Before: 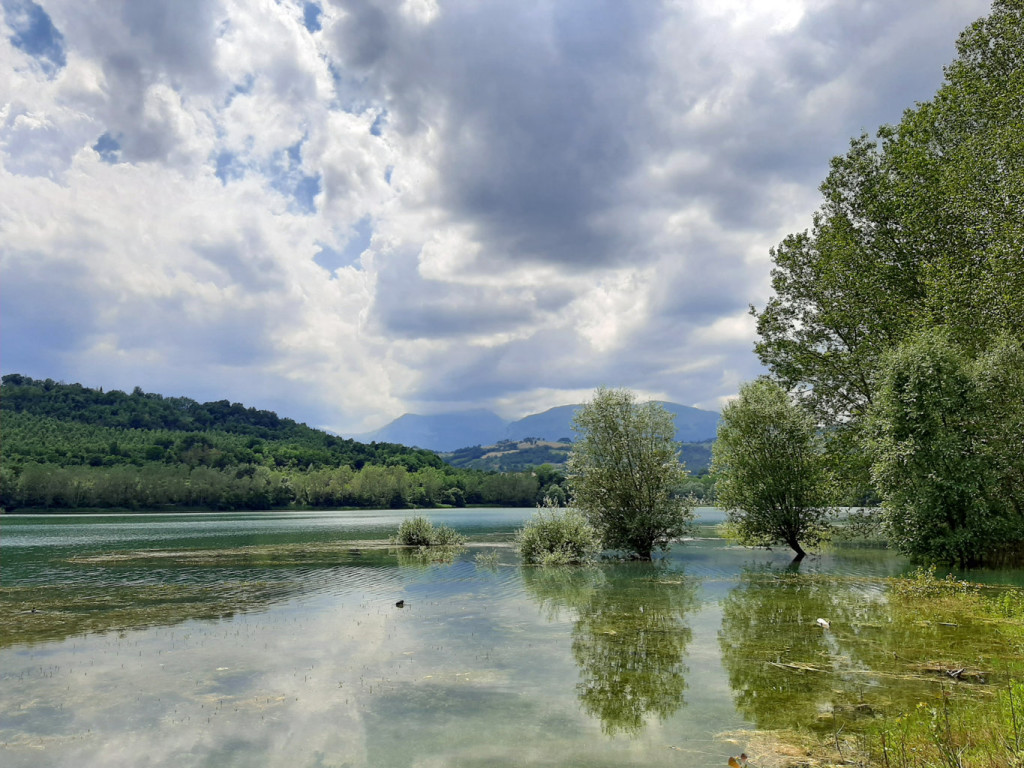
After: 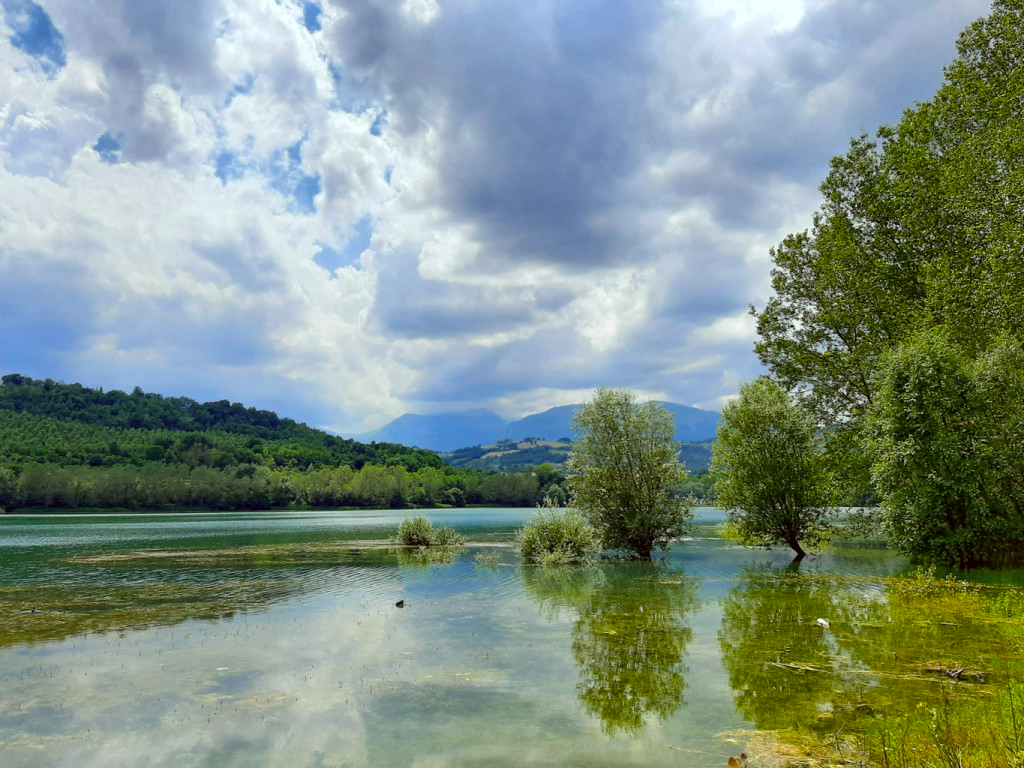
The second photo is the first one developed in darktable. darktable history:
color correction: highlights a* -4.98, highlights b* -3.76, shadows a* 3.83, shadows b* 4.08
color balance rgb: linear chroma grading › global chroma 15%, perceptual saturation grading › global saturation 30%
